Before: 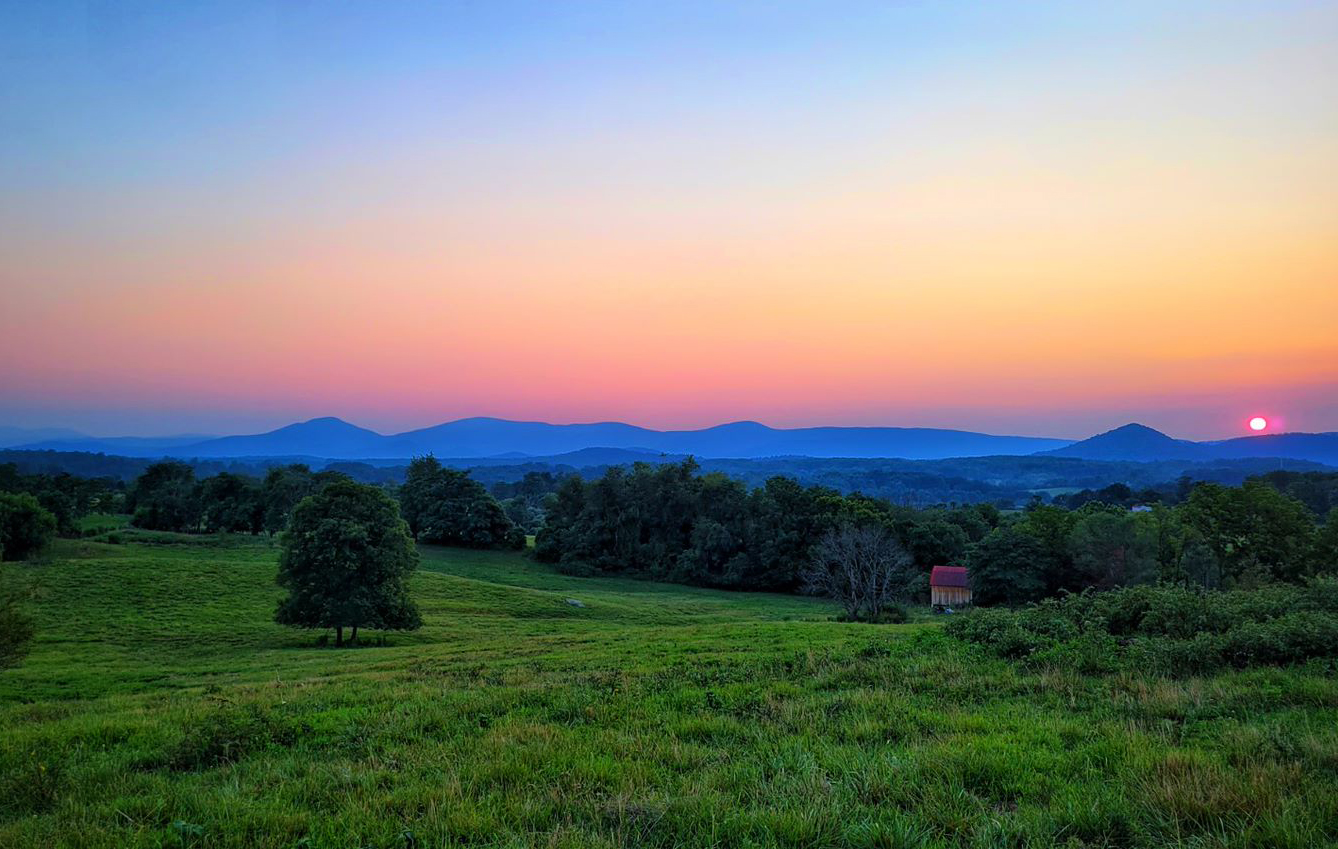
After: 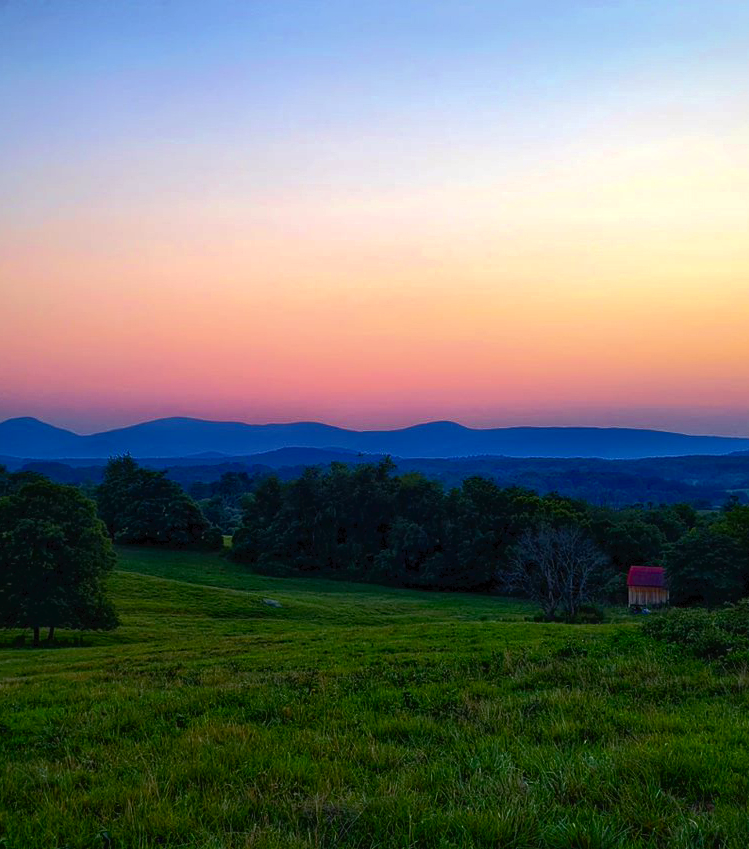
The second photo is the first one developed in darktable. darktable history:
crop and rotate: left 22.663%, right 21.319%
tone curve: curves: ch0 [(0, 0) (0.003, 0.027) (0.011, 0.03) (0.025, 0.04) (0.044, 0.063) (0.069, 0.093) (0.1, 0.125) (0.136, 0.153) (0.177, 0.191) (0.224, 0.232) (0.277, 0.279) (0.335, 0.333) (0.399, 0.39) (0.468, 0.457) (0.543, 0.535) (0.623, 0.611) (0.709, 0.683) (0.801, 0.758) (0.898, 0.853) (1, 1)], color space Lab, linked channels, preserve colors none
color balance rgb: power › chroma 0.315%, power › hue 22.94°, linear chroma grading › global chroma -15.536%, perceptual saturation grading › global saturation 20.356%, perceptual saturation grading › highlights -19.87%, perceptual saturation grading › shadows 29.507%, perceptual brilliance grading › highlights 3.222%, perceptual brilliance grading › mid-tones -19.056%, perceptual brilliance grading › shadows -41.204%, global vibrance 30.236%, contrast 9.368%
